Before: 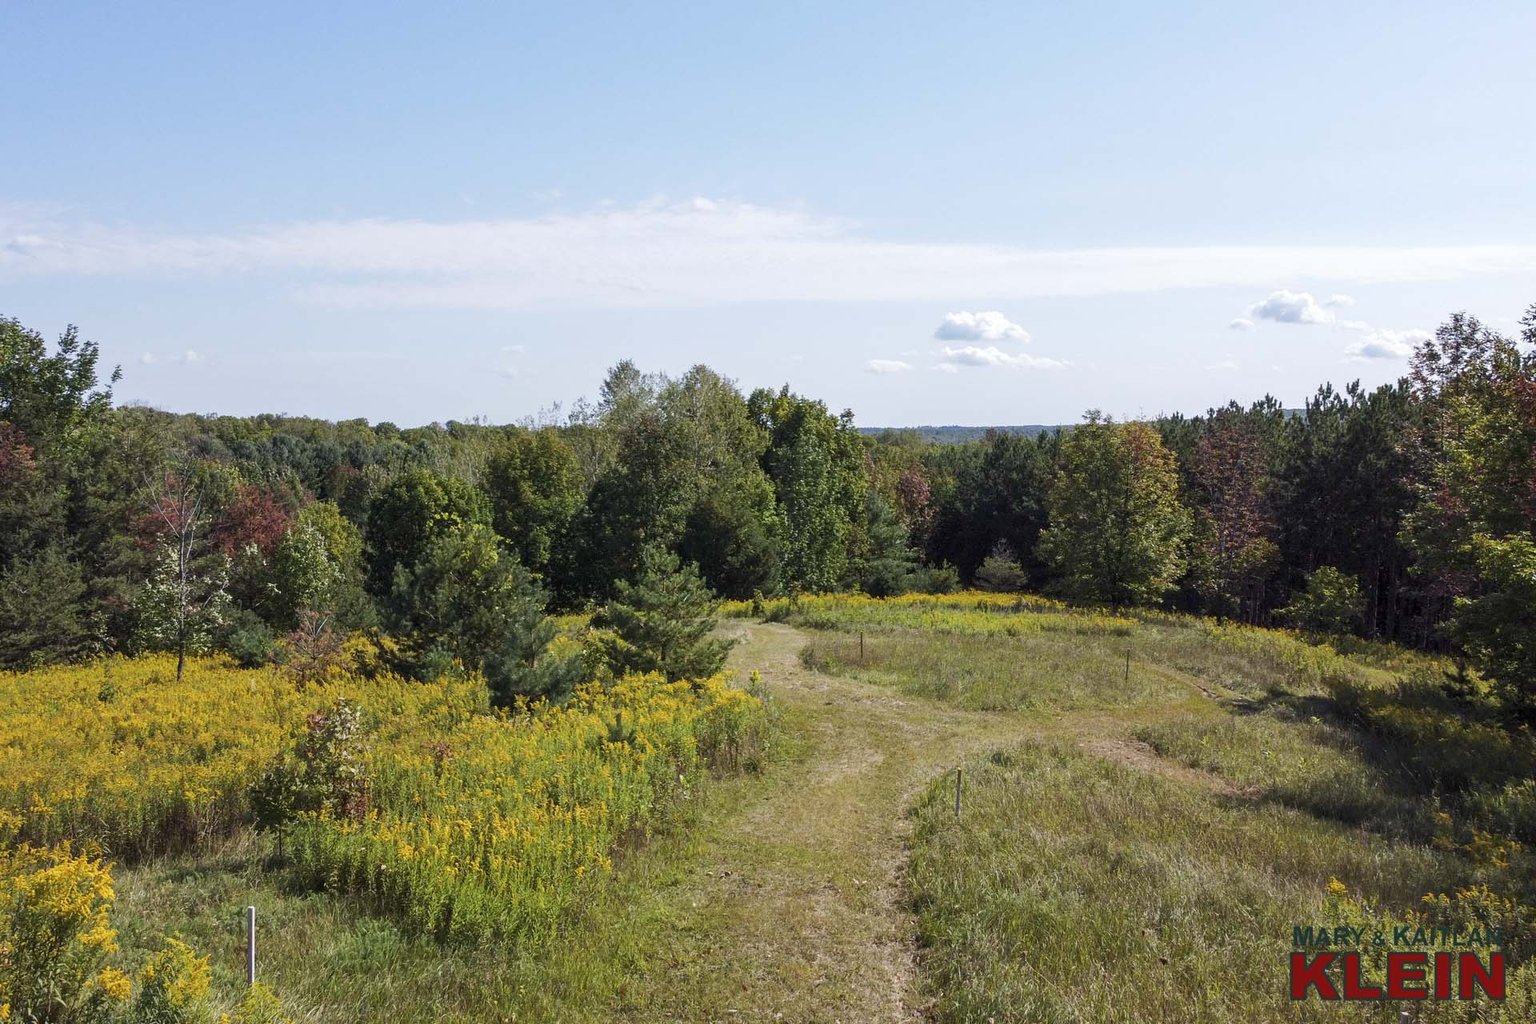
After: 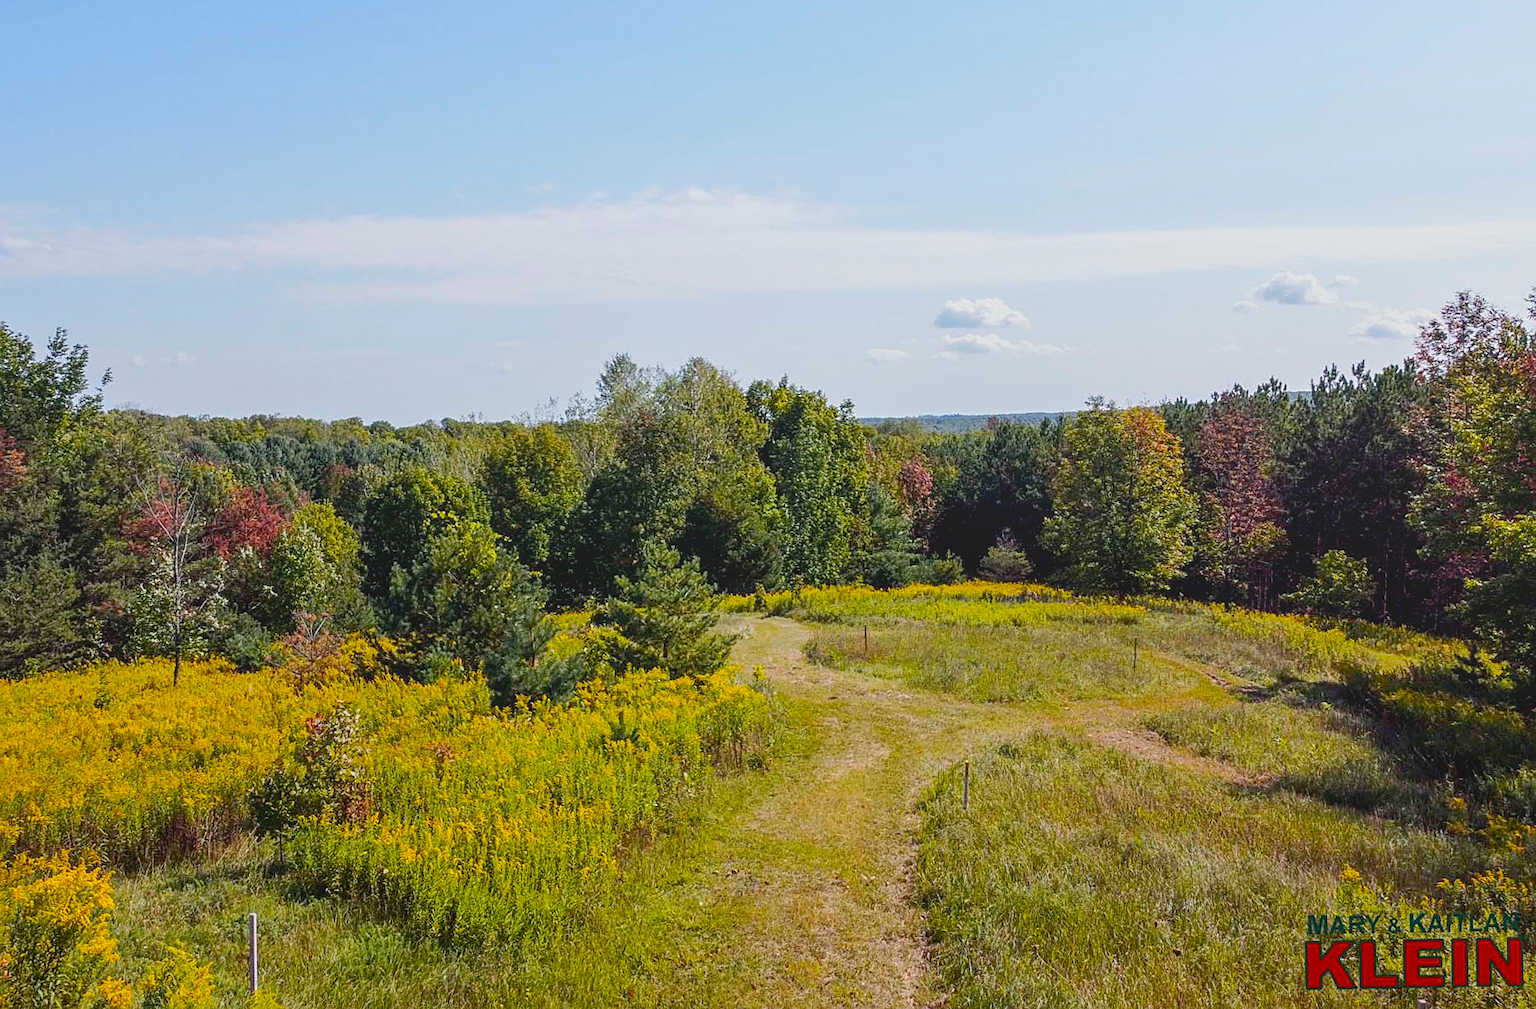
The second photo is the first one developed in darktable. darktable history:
sharpen: on, module defaults
rotate and perspective: rotation -1°, crop left 0.011, crop right 0.989, crop top 0.025, crop bottom 0.975
local contrast: highlights 48%, shadows 0%, detail 100%
color balance rgb: contrast -10%
color balance: output saturation 110%
tone curve: curves: ch0 [(0, 0.003) (0.117, 0.101) (0.257, 0.246) (0.408, 0.432) (0.611, 0.653) (0.824, 0.846) (1, 1)]; ch1 [(0, 0) (0.227, 0.197) (0.405, 0.421) (0.501, 0.501) (0.522, 0.53) (0.563, 0.572) (0.589, 0.611) (0.699, 0.709) (0.976, 0.992)]; ch2 [(0, 0) (0.208, 0.176) (0.377, 0.38) (0.5, 0.5) (0.537, 0.534) (0.571, 0.576) (0.681, 0.746) (1, 1)], color space Lab, independent channels, preserve colors none
exposure: black level correction 0.005, exposure 0.001 EV, compensate highlight preservation false
